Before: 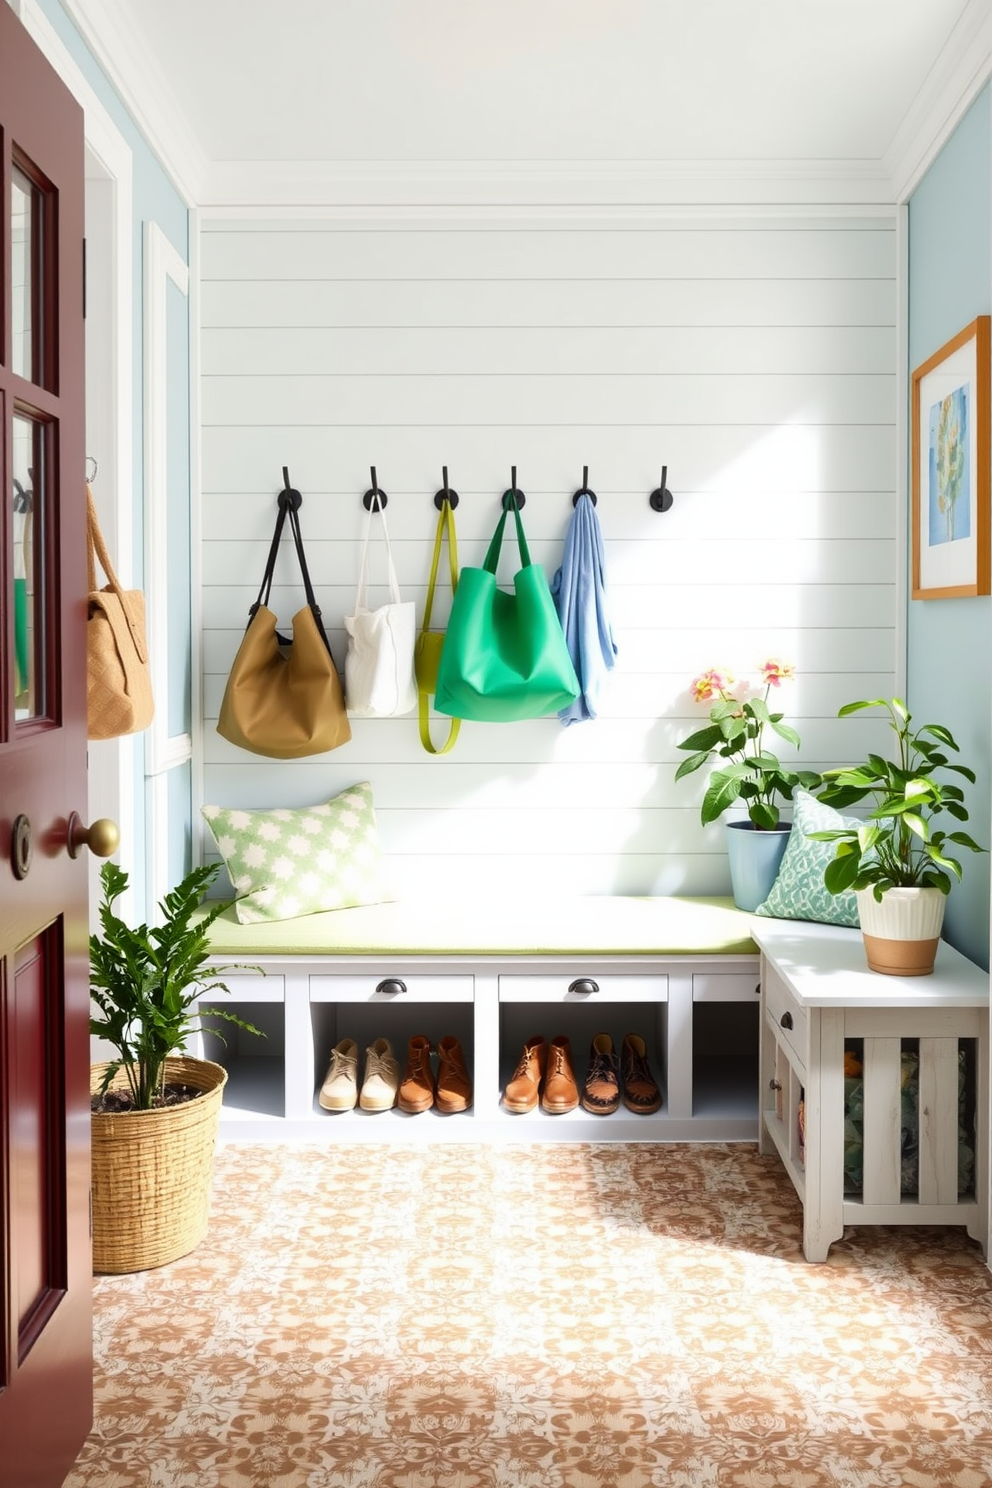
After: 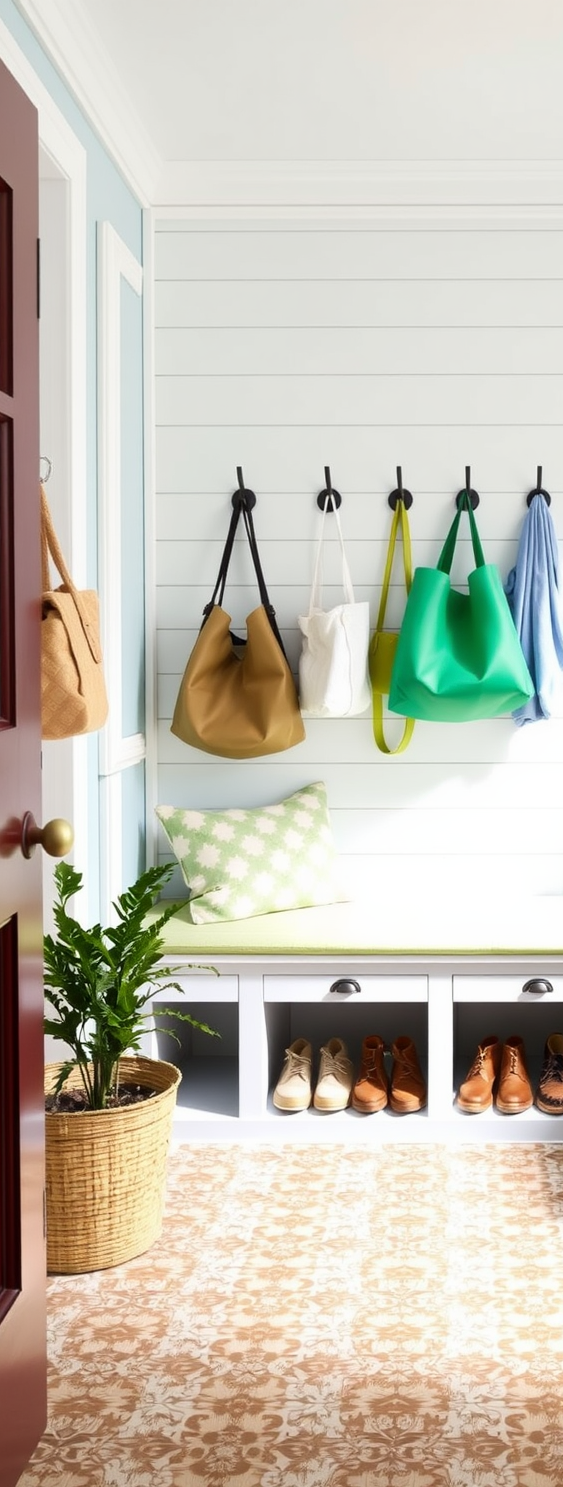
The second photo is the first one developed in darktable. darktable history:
crop: left 4.734%, right 38.48%
